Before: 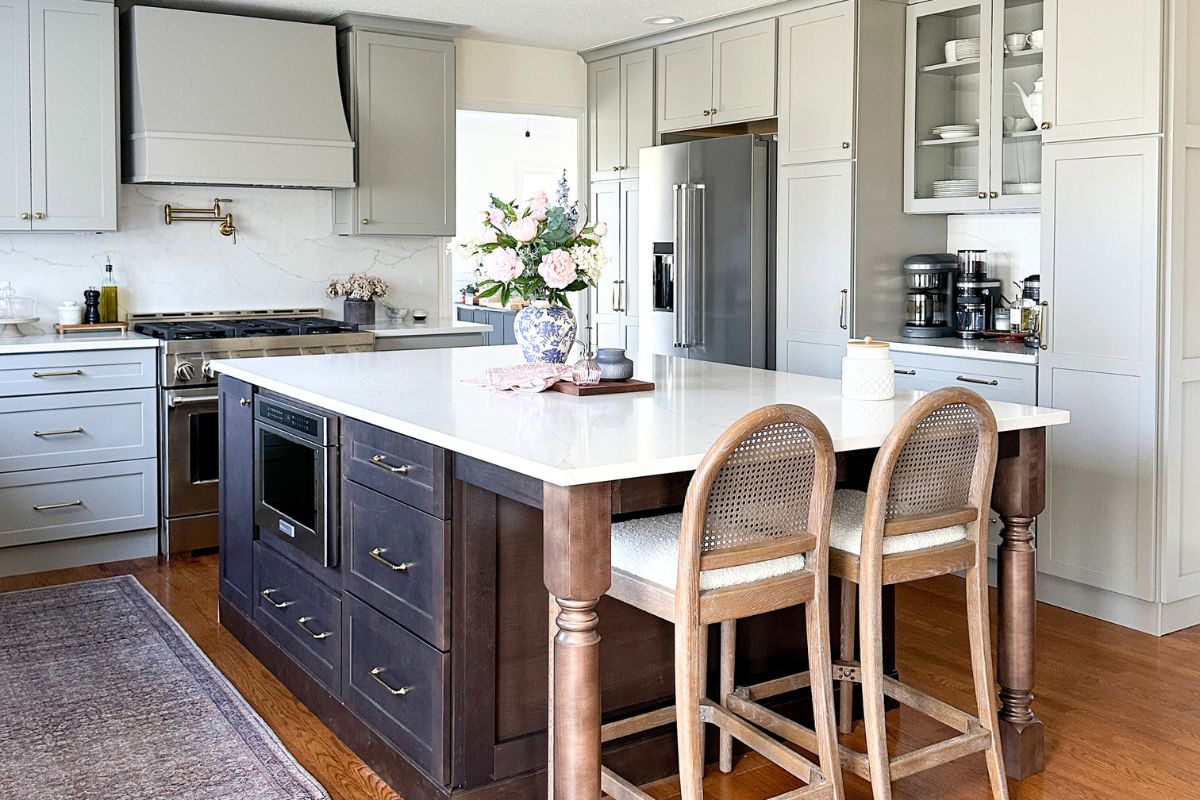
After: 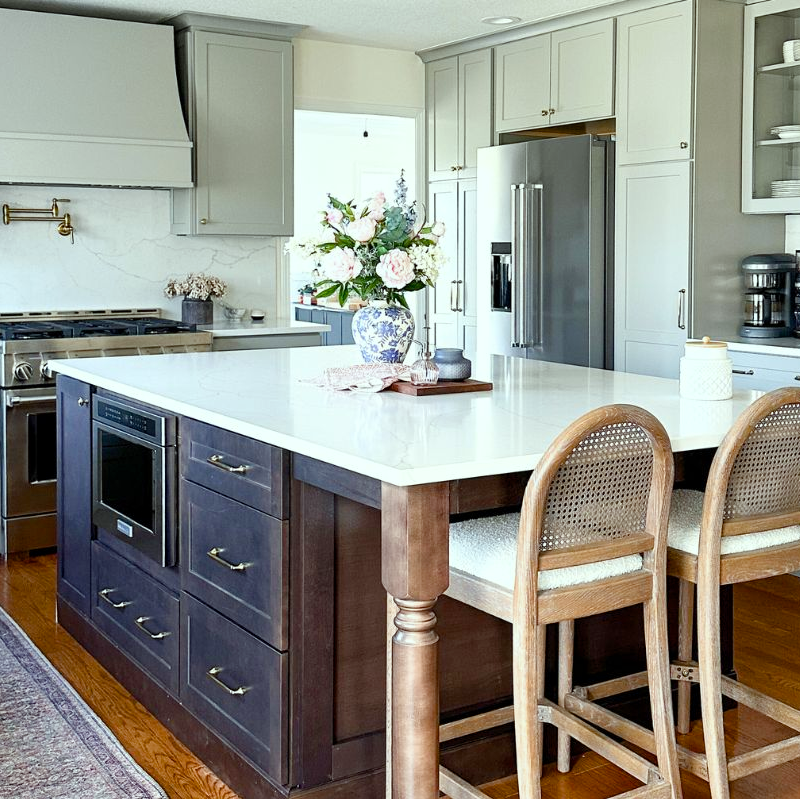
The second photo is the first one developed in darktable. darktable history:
local contrast: mode bilateral grid, contrast 15, coarseness 36, detail 105%, midtone range 0.2
crop and rotate: left 13.537%, right 19.796%
color balance rgb: perceptual saturation grading › global saturation 20%, perceptual saturation grading › highlights -25%, perceptual saturation grading › shadows 25%
color correction: highlights a* -6.69, highlights b* 0.49
